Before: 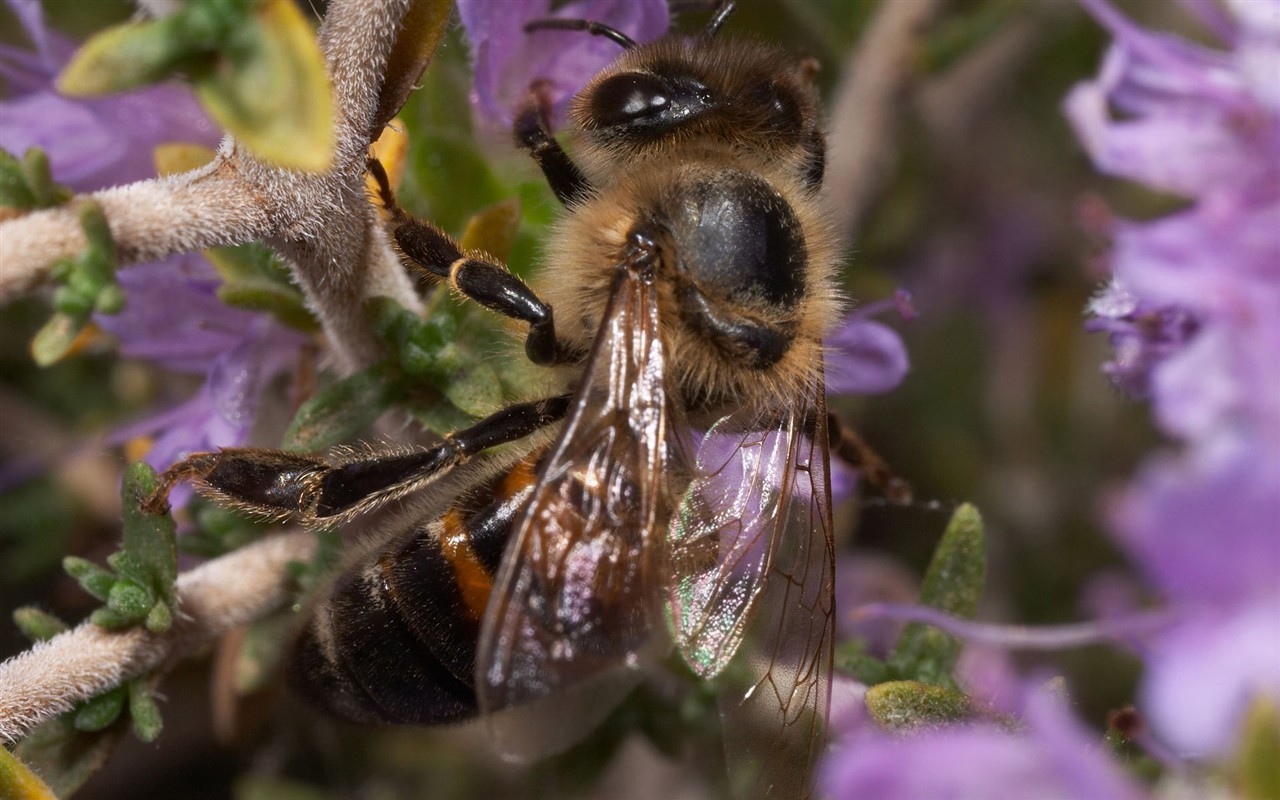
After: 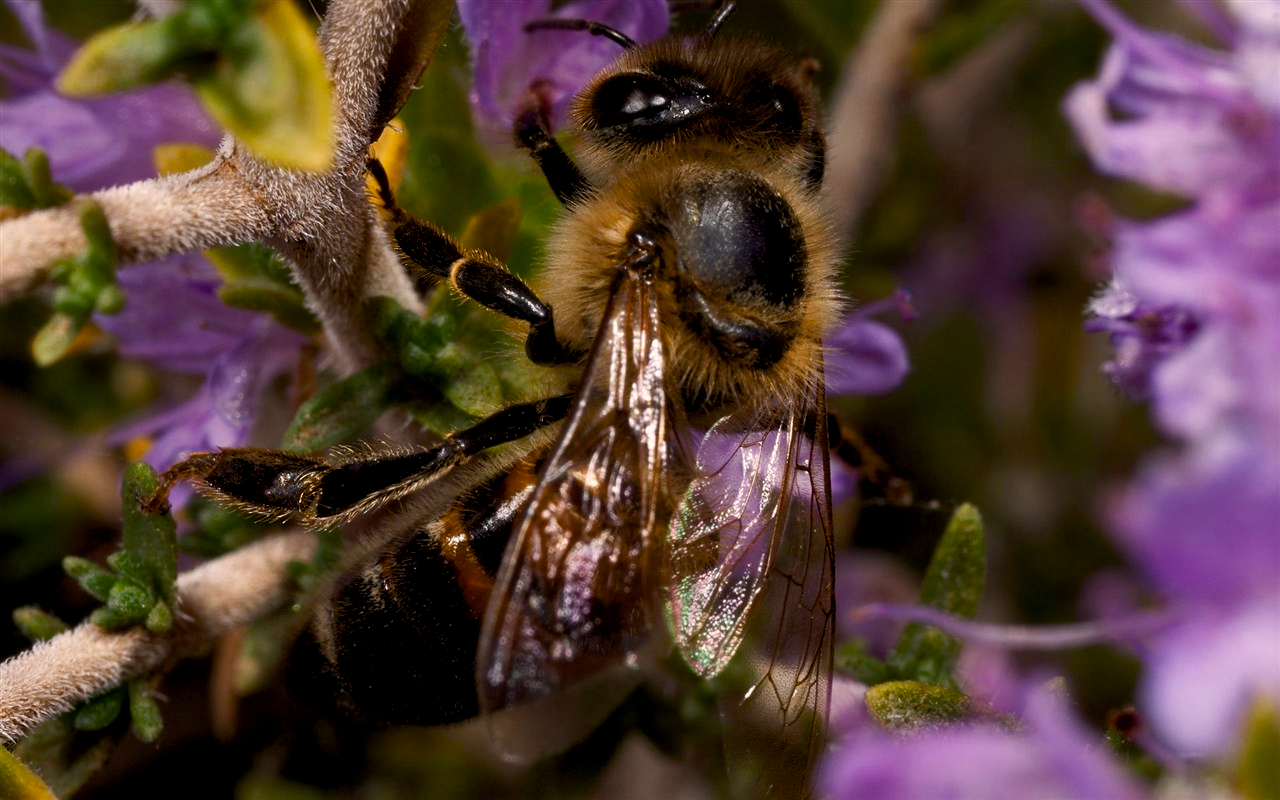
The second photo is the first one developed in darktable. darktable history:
exposure: black level correction 0.011, exposure -0.482 EV, compensate highlight preservation false
color balance rgb: highlights gain › chroma 2.877%, highlights gain › hue 61.42°, perceptual saturation grading › global saturation 20%, perceptual saturation grading › highlights -25.833%, perceptual saturation grading › shadows 25.518%, perceptual brilliance grading › highlights 15.6%, perceptual brilliance grading › mid-tones 5.896%, perceptual brilliance grading › shadows -15.356%, global vibrance 20%
